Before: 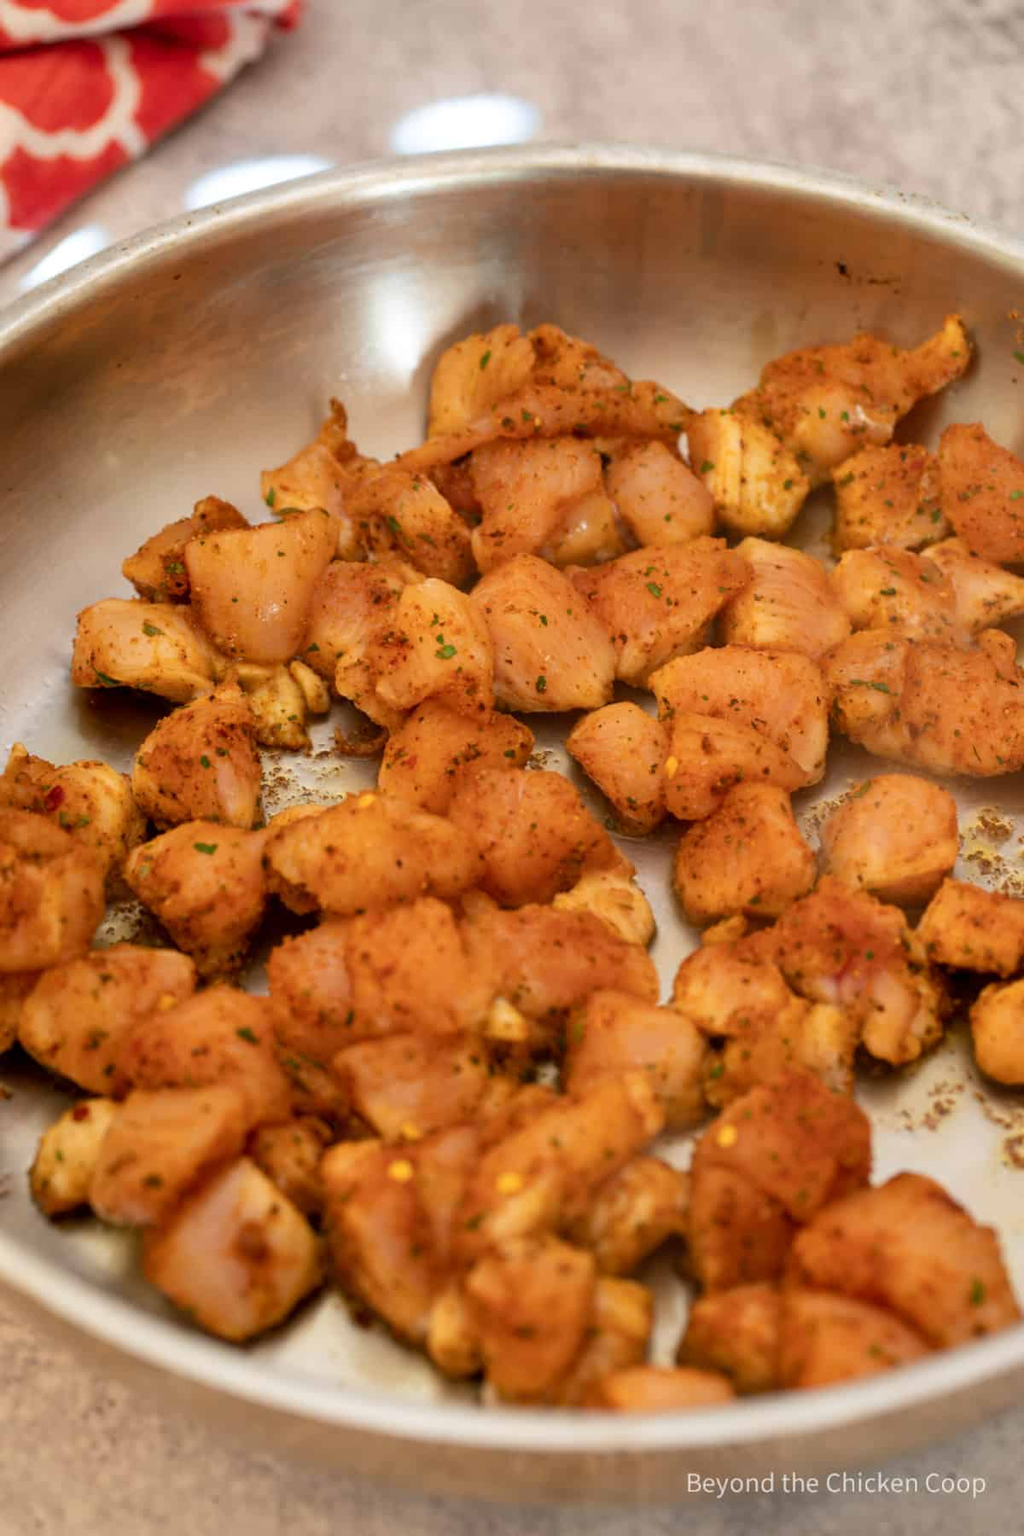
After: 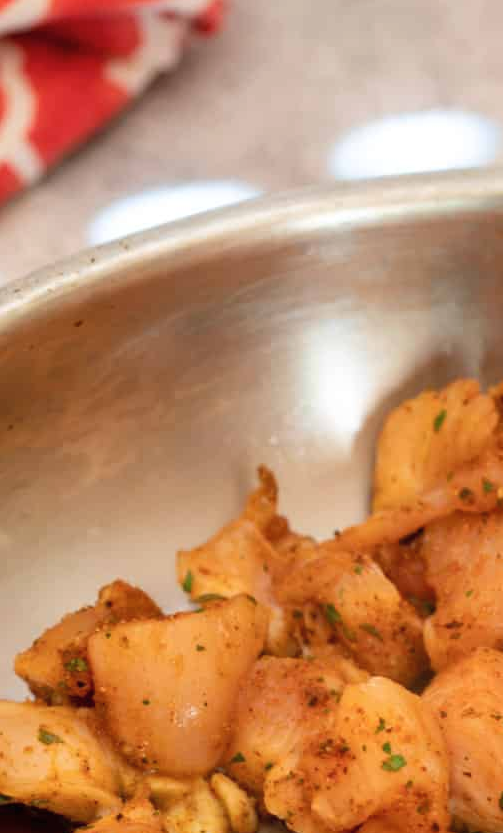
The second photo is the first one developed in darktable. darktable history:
contrast brightness saturation: contrast 0.05, brightness 0.06, saturation 0.01
crop and rotate: left 10.817%, top 0.062%, right 47.194%, bottom 53.626%
